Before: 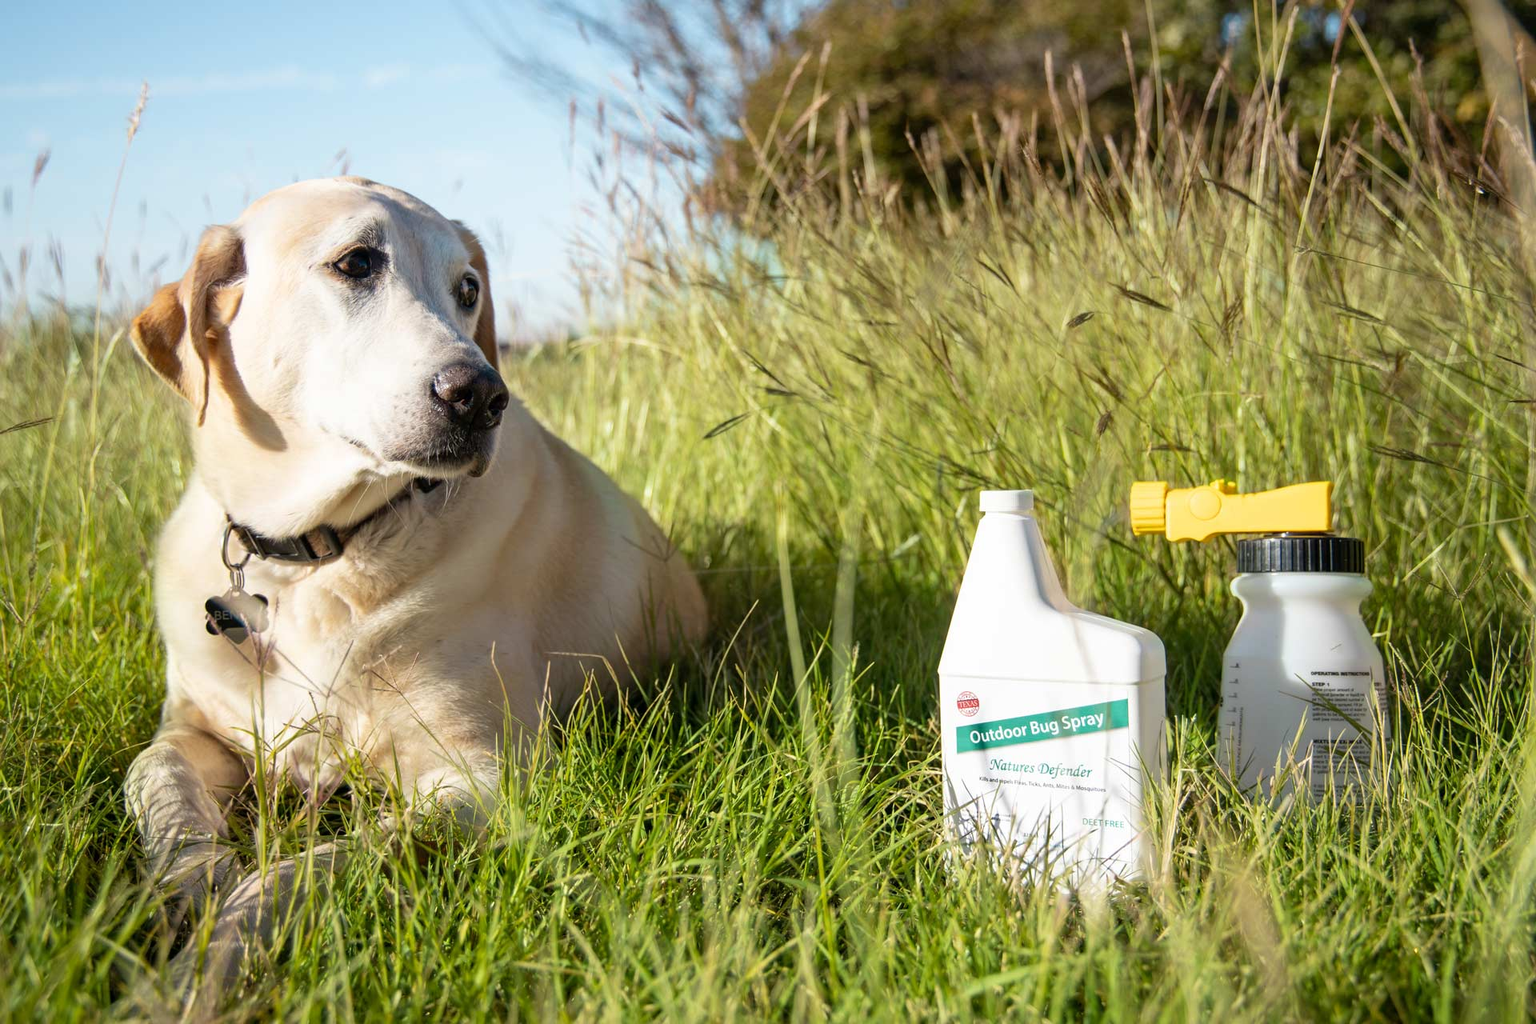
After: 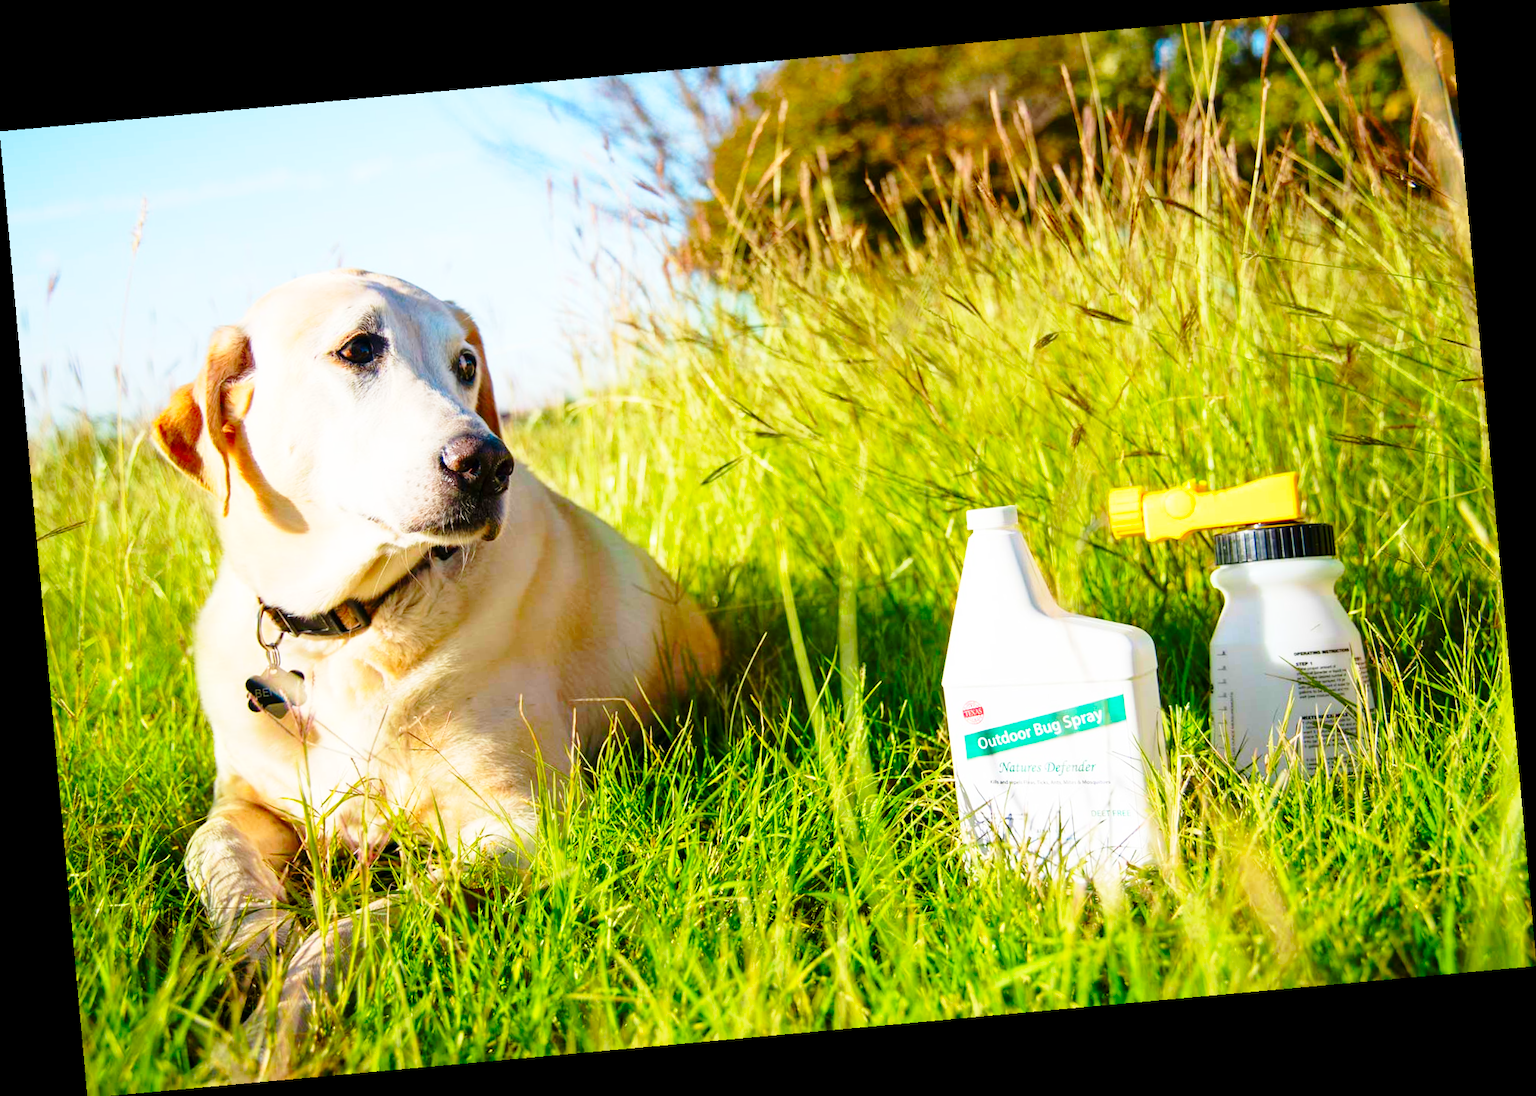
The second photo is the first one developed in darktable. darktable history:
rotate and perspective: rotation -5.2°, automatic cropping off
base curve: curves: ch0 [(0, 0) (0.028, 0.03) (0.121, 0.232) (0.46, 0.748) (0.859, 0.968) (1, 1)], preserve colors none
color correction: saturation 1.8
